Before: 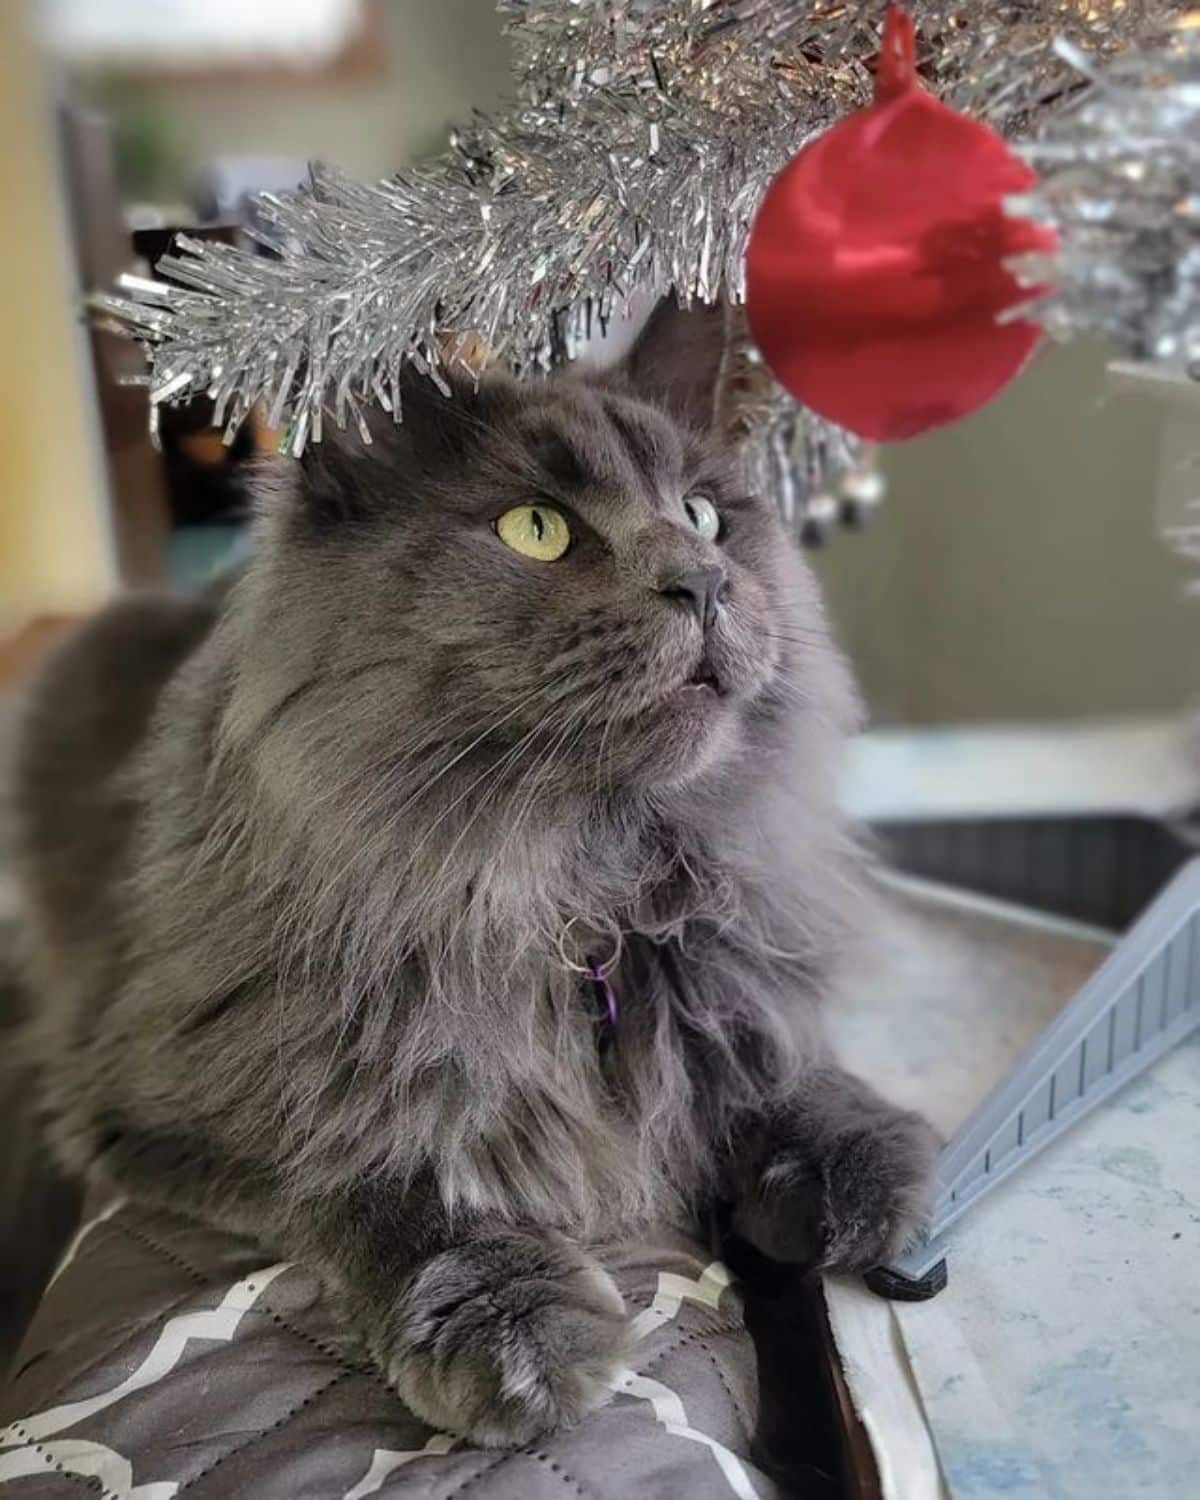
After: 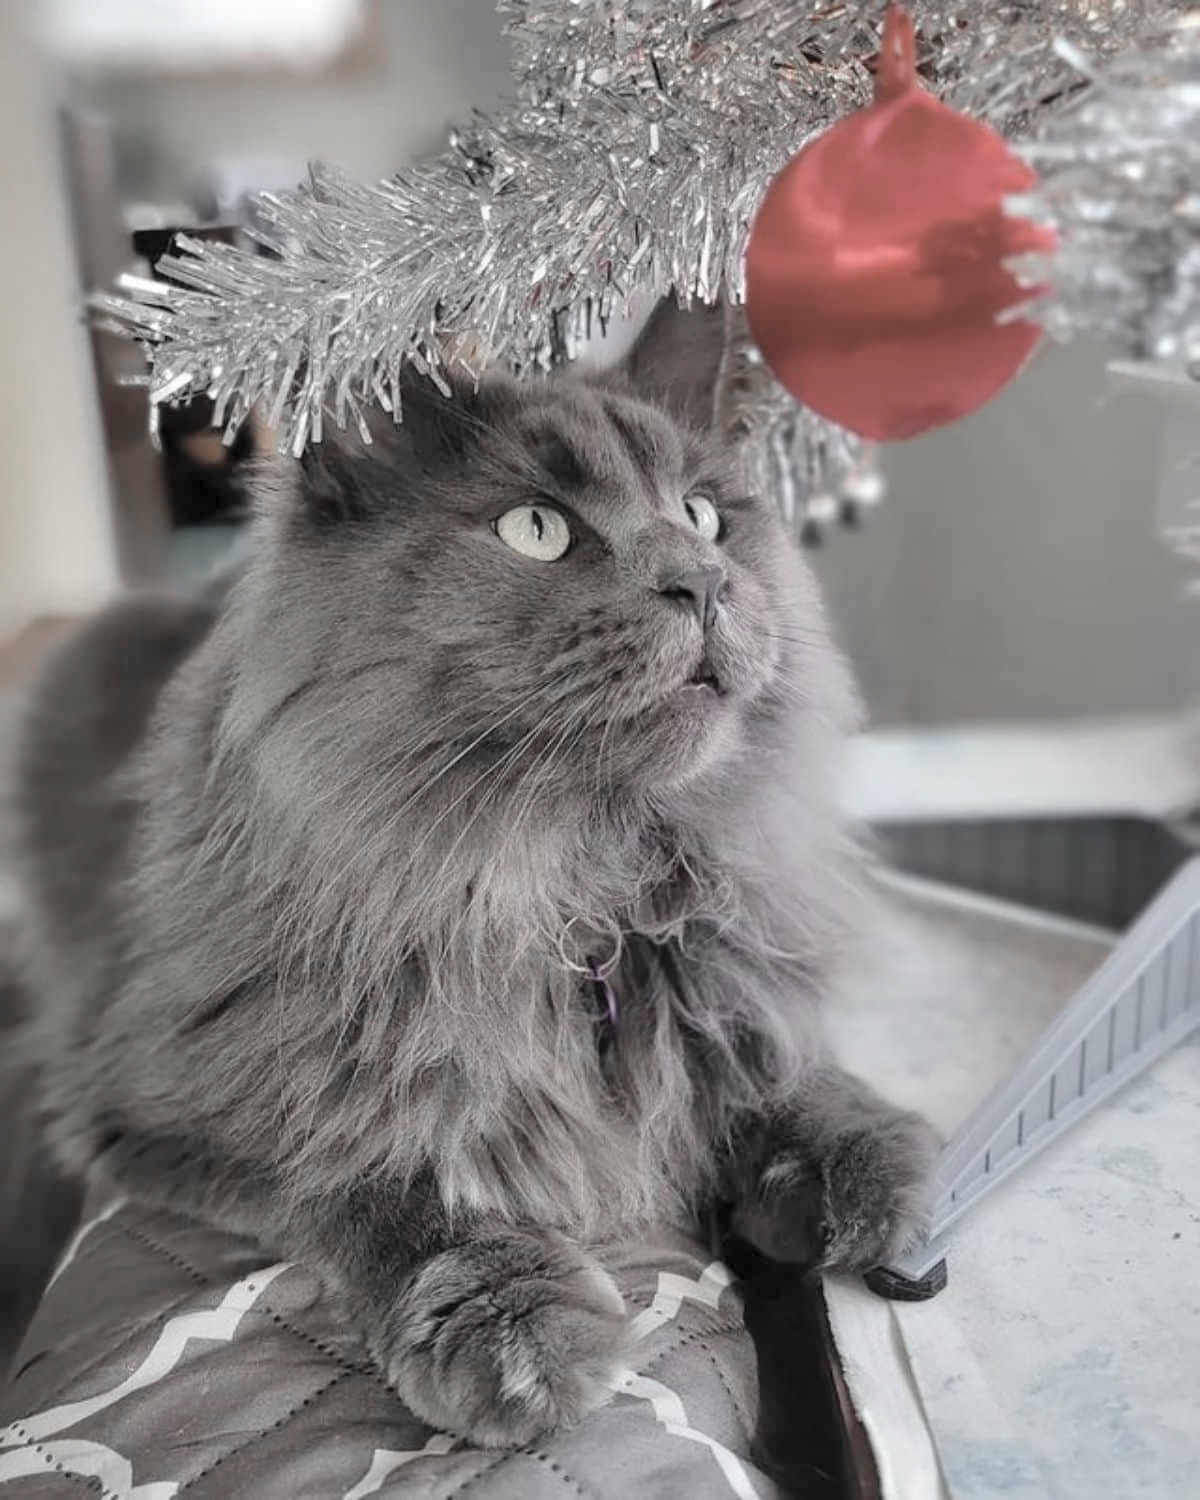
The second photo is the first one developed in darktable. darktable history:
contrast brightness saturation: brightness 0.184, saturation -0.516
color zones: curves: ch1 [(0, 0.708) (0.088, 0.648) (0.245, 0.187) (0.429, 0.326) (0.571, 0.498) (0.714, 0.5) (0.857, 0.5) (1, 0.708)]
